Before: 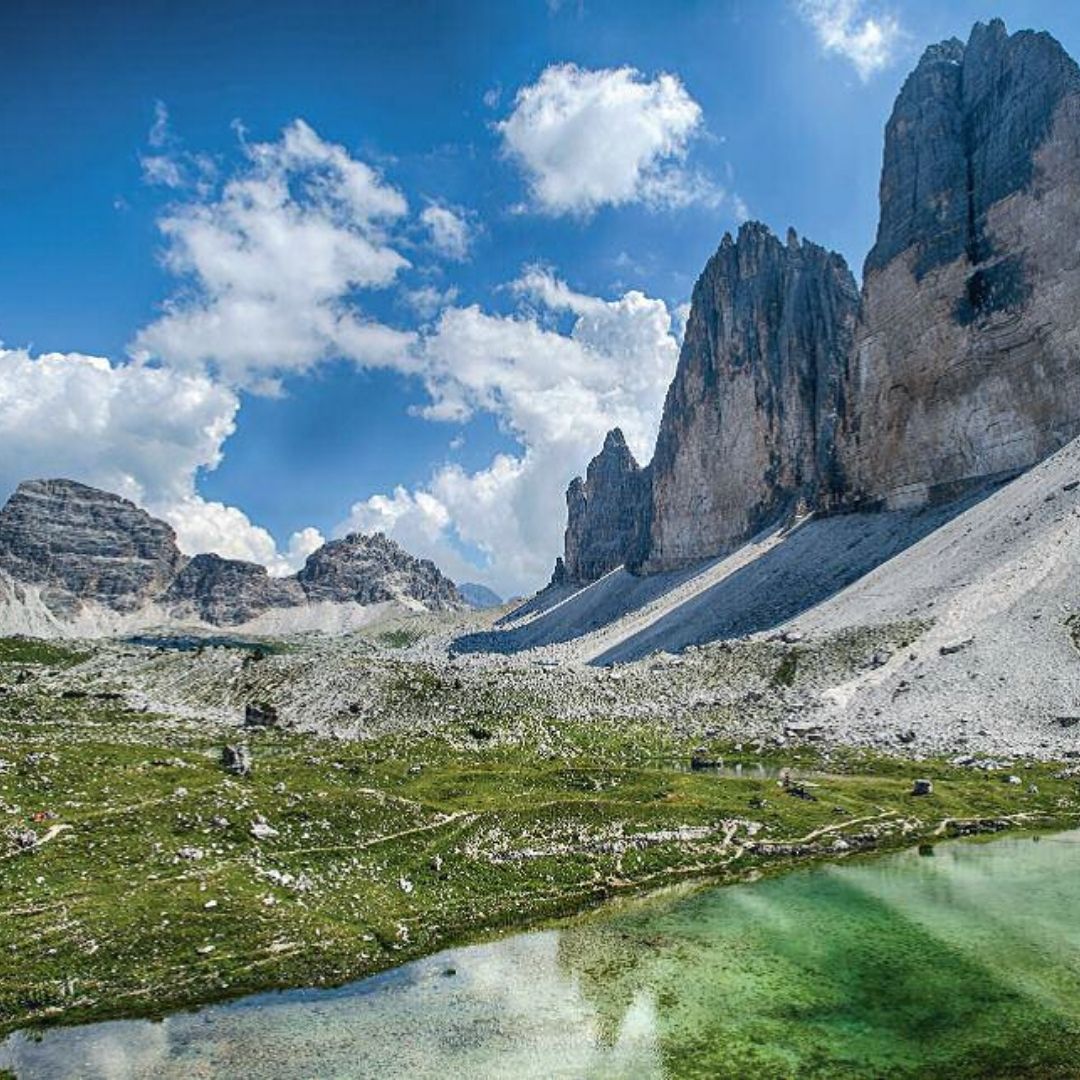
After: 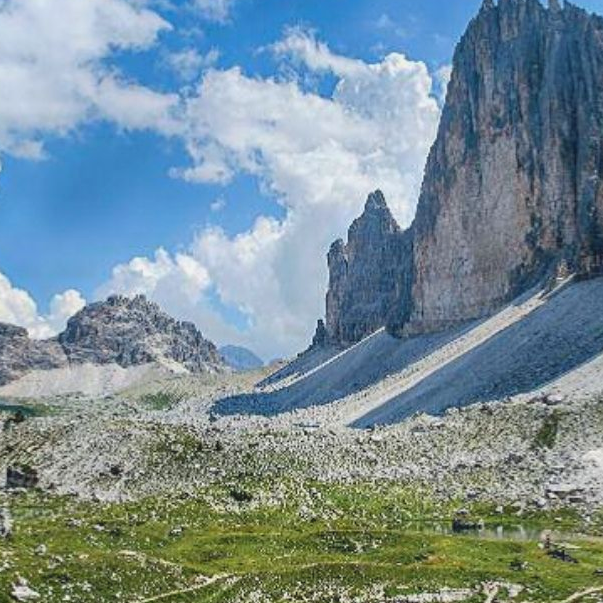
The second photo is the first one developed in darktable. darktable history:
contrast brightness saturation: contrast -0.1, brightness 0.05, saturation 0.08
crop and rotate: left 22.13%, top 22.054%, right 22.026%, bottom 22.102%
shadows and highlights: shadows -70, highlights 35, soften with gaussian
